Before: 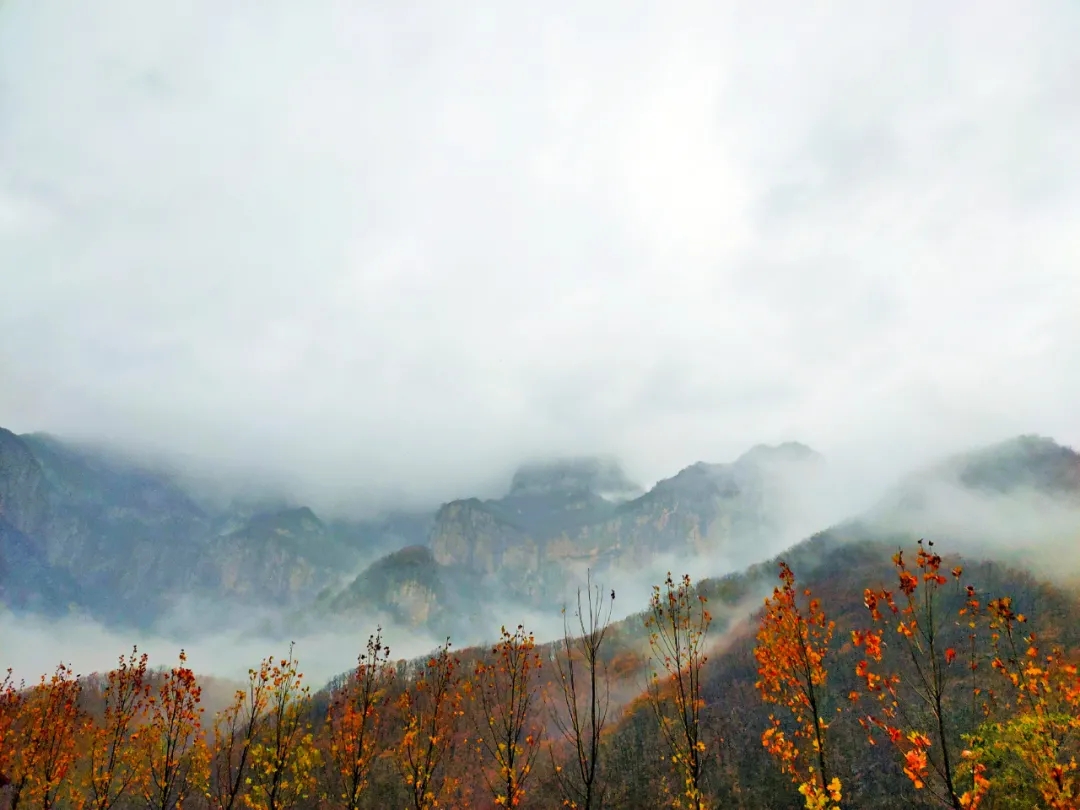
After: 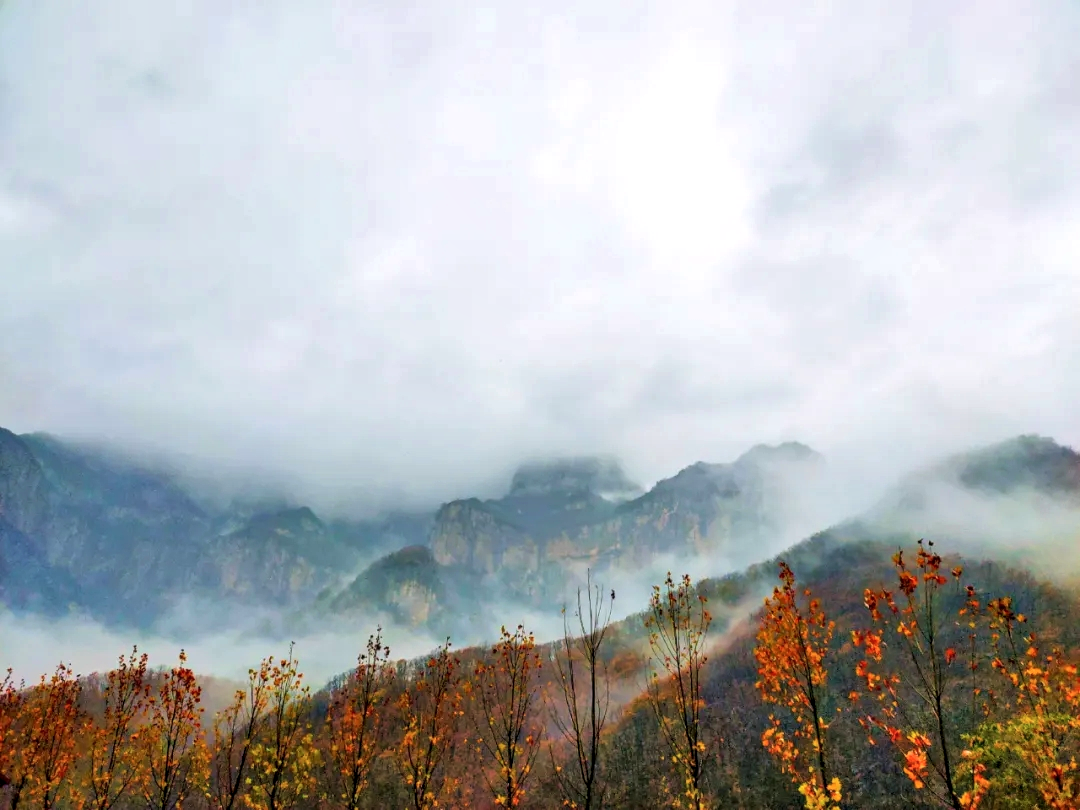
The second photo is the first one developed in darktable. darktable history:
local contrast: detail 130%
velvia: on, module defaults
shadows and highlights: shadows 32, highlights -32, soften with gaussian
white balance: red 1.009, blue 1.027
